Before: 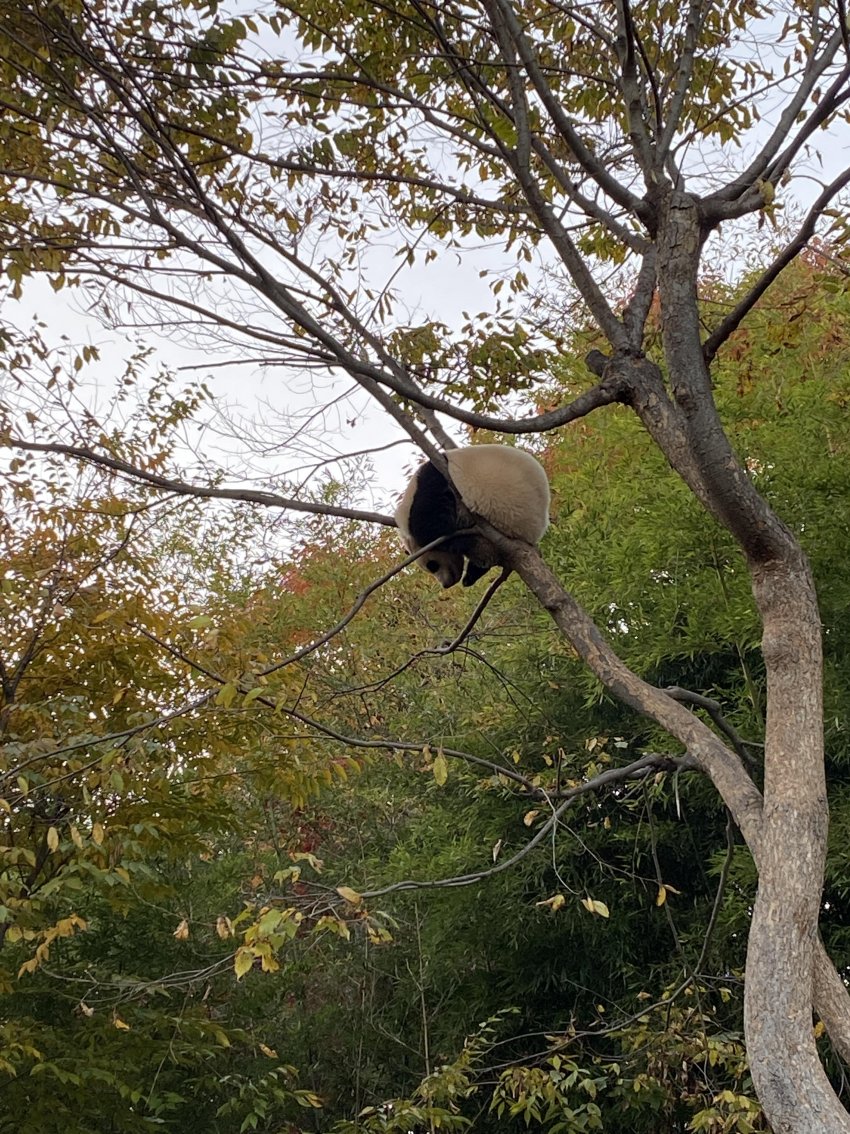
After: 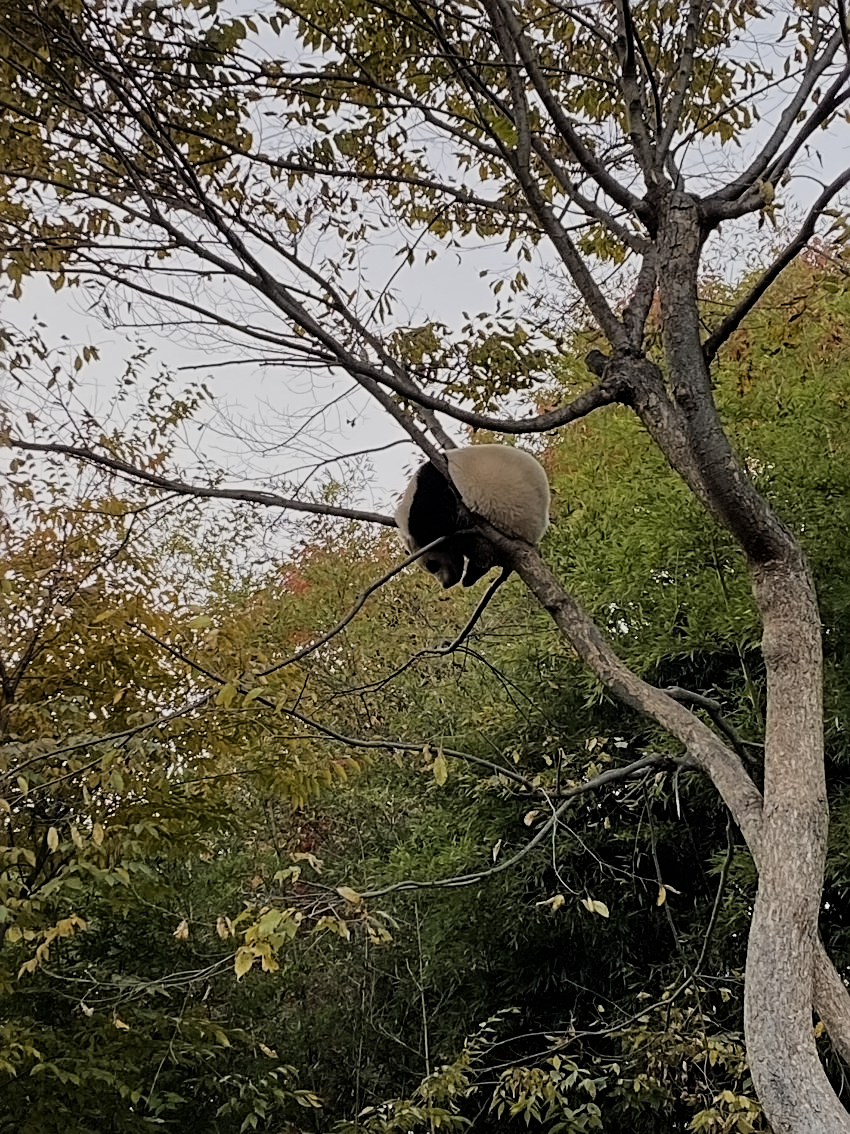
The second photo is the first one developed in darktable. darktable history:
sharpen: radius 2.767
filmic rgb: black relative exposure -7.65 EV, white relative exposure 4.56 EV, hardness 3.61, contrast 1.05
contrast equalizer: y [[0.5 ×6], [0.5 ×6], [0.5 ×6], [0 ×6], [0, 0.039, 0.251, 0.29, 0.293, 0.292]]
